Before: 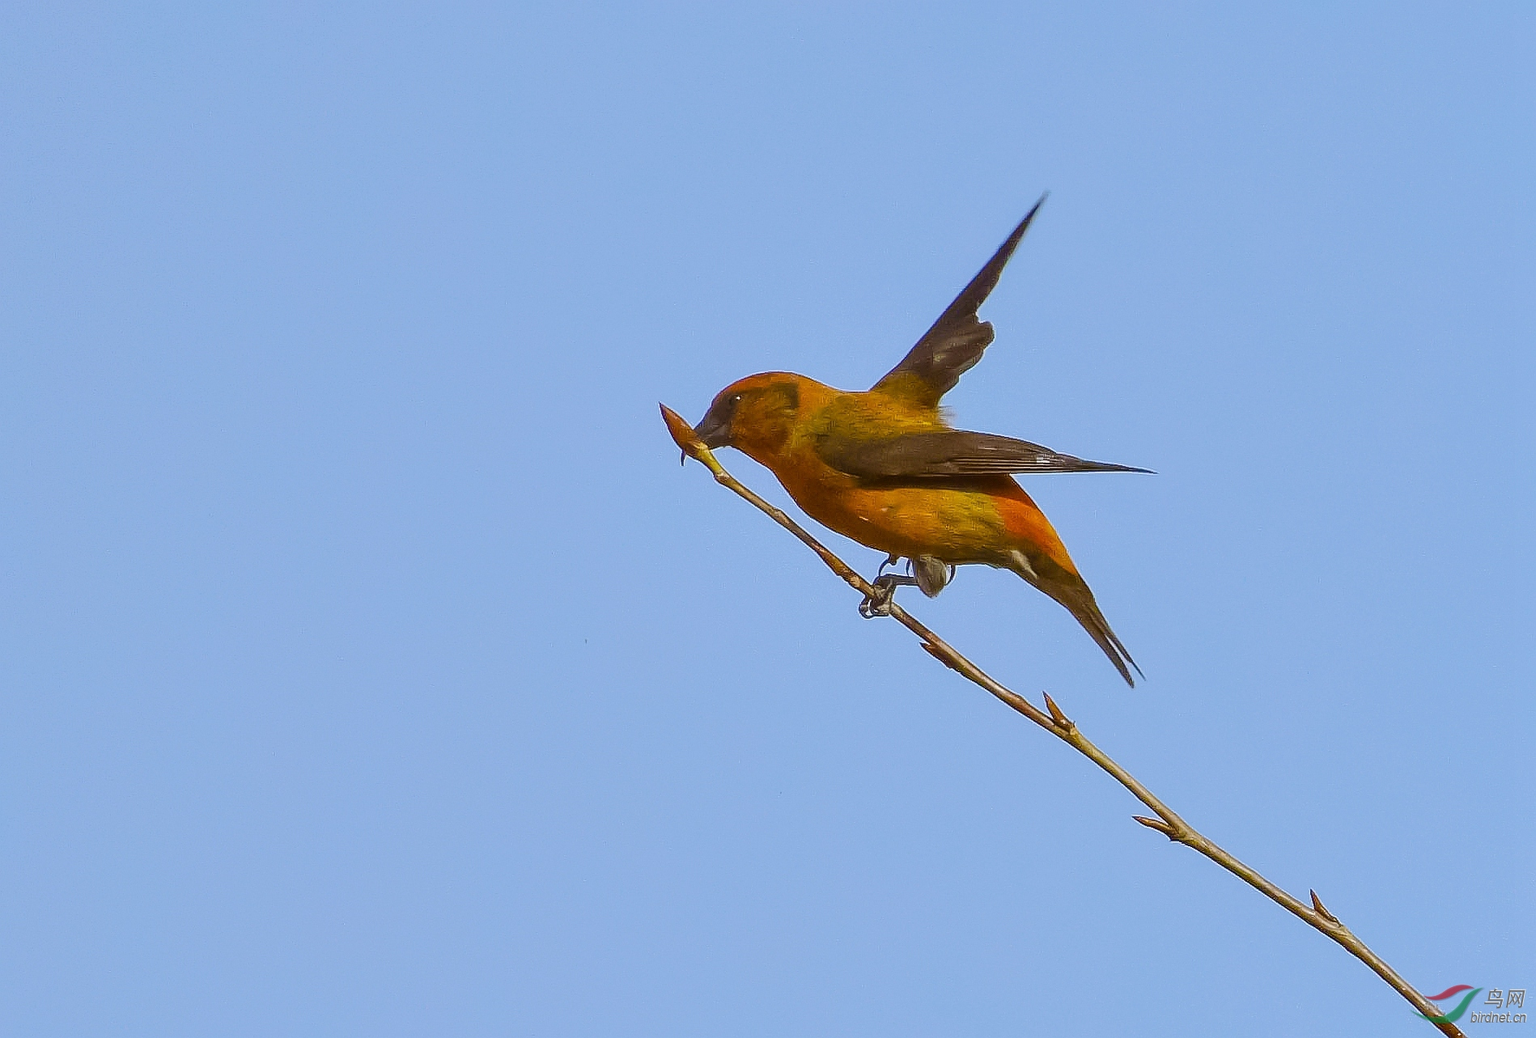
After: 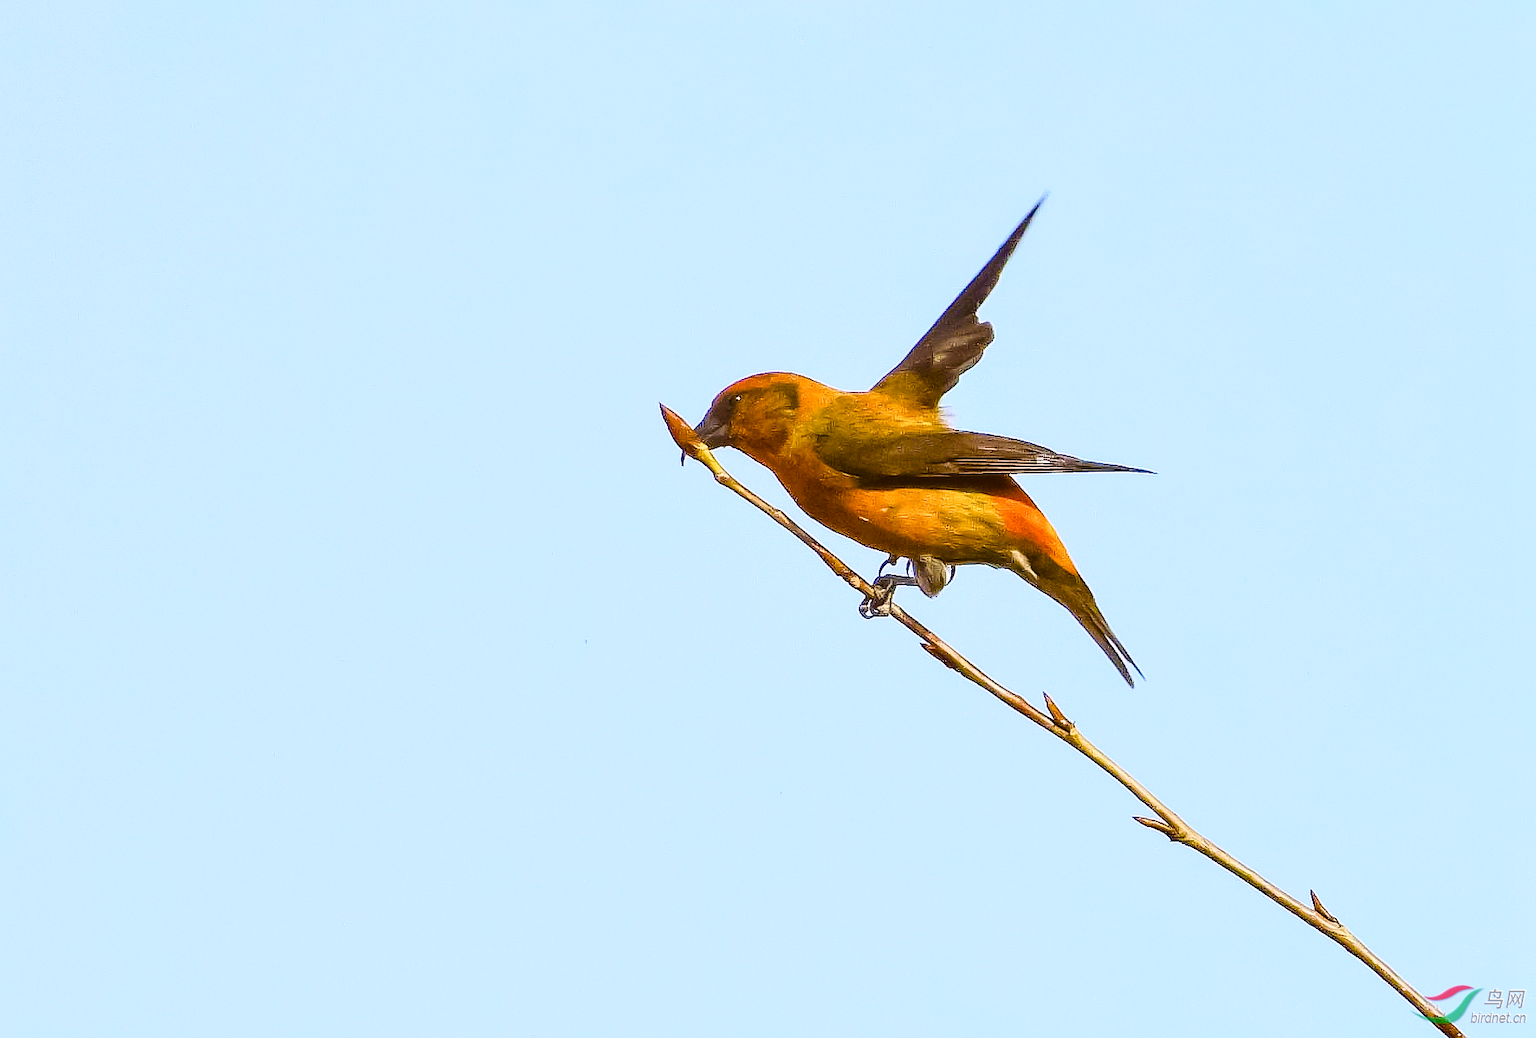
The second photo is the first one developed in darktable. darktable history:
exposure: exposure -0.04 EV, compensate highlight preservation false
base curve: curves: ch0 [(0, 0) (0.026, 0.03) (0.109, 0.232) (0.351, 0.748) (0.669, 0.968) (1, 1)]
color balance rgb: highlights gain › chroma 1.716%, highlights gain › hue 56.19°, perceptual saturation grading › global saturation 20%, perceptual saturation grading › highlights -48.982%, perceptual saturation grading › shadows 24.33%, global vibrance 14.723%
